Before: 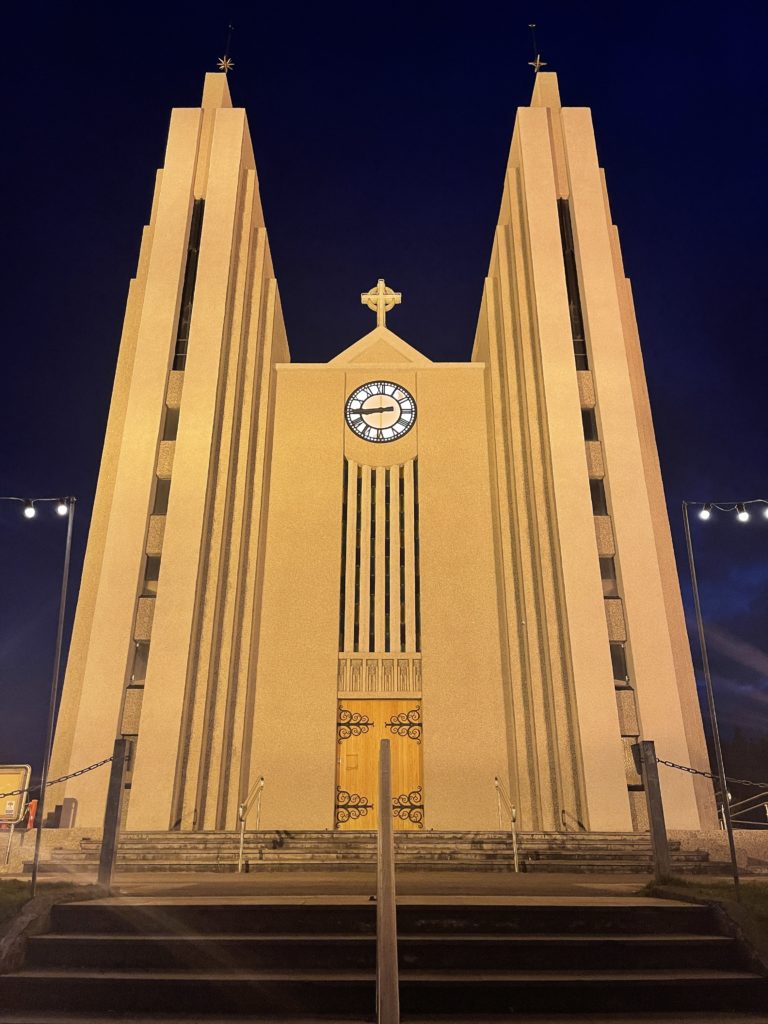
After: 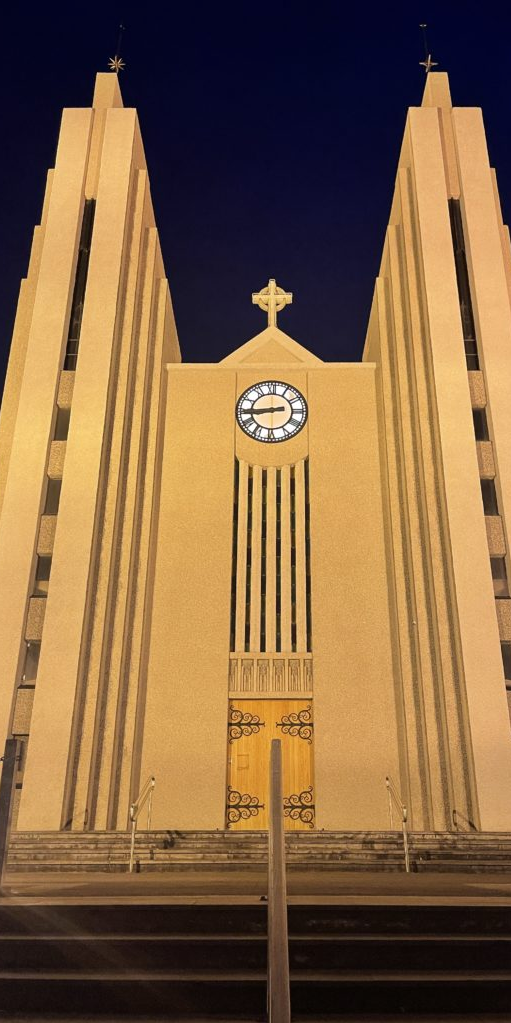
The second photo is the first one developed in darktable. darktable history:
color balance rgb: on, module defaults
crop and rotate: left 14.292%, right 19.041%
